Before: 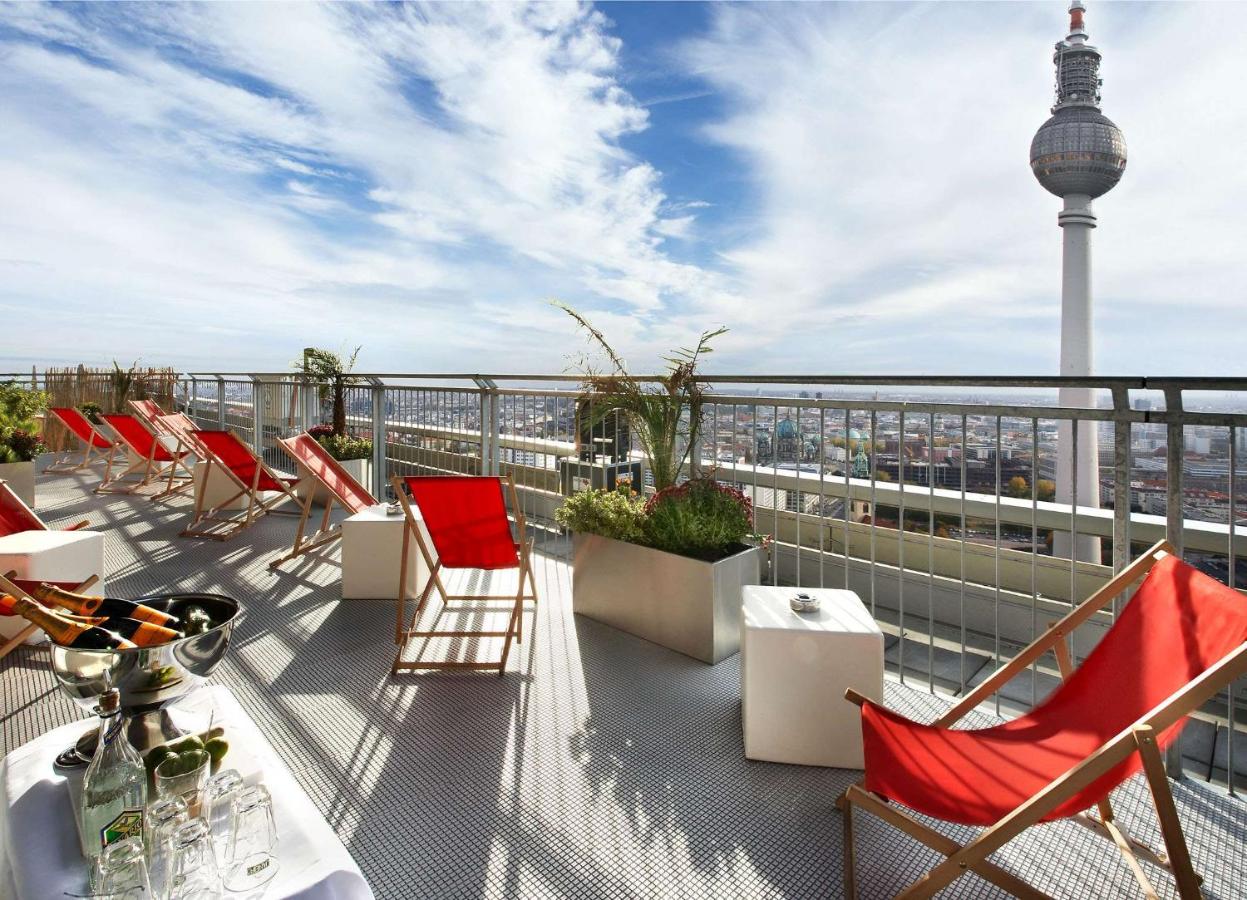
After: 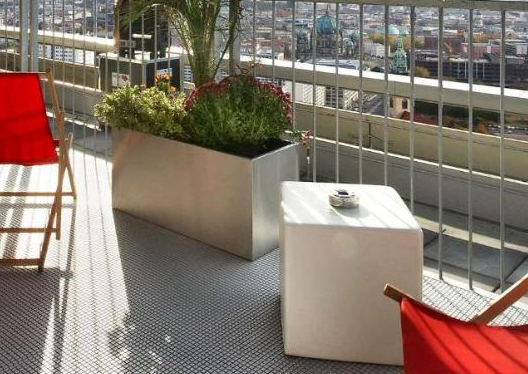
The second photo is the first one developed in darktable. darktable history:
crop: left 37.048%, top 44.942%, right 20.59%, bottom 13.396%
